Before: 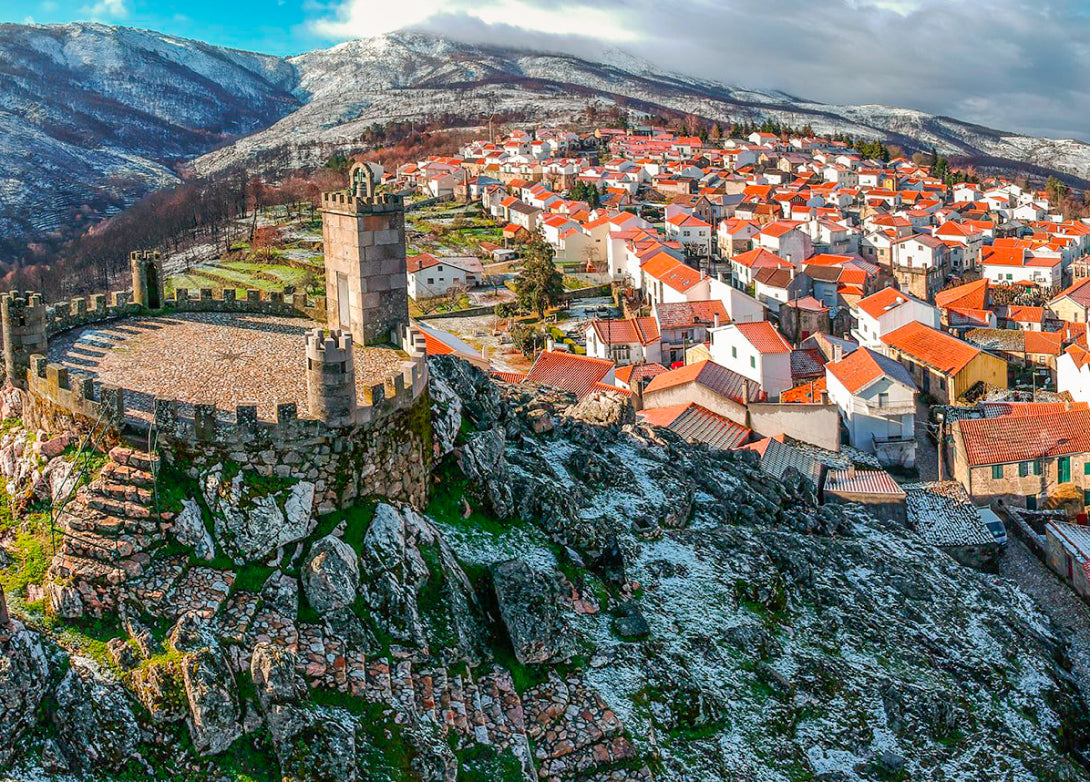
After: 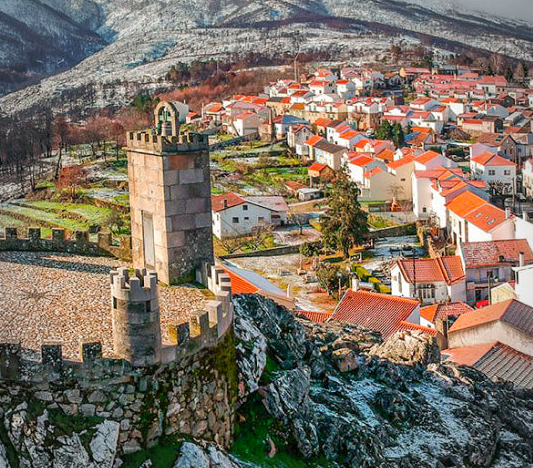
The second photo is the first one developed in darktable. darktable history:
vignetting: fall-off radius 30.98%, brightness -0.282
crop: left 17.906%, top 7.822%, right 33.118%, bottom 32.226%
